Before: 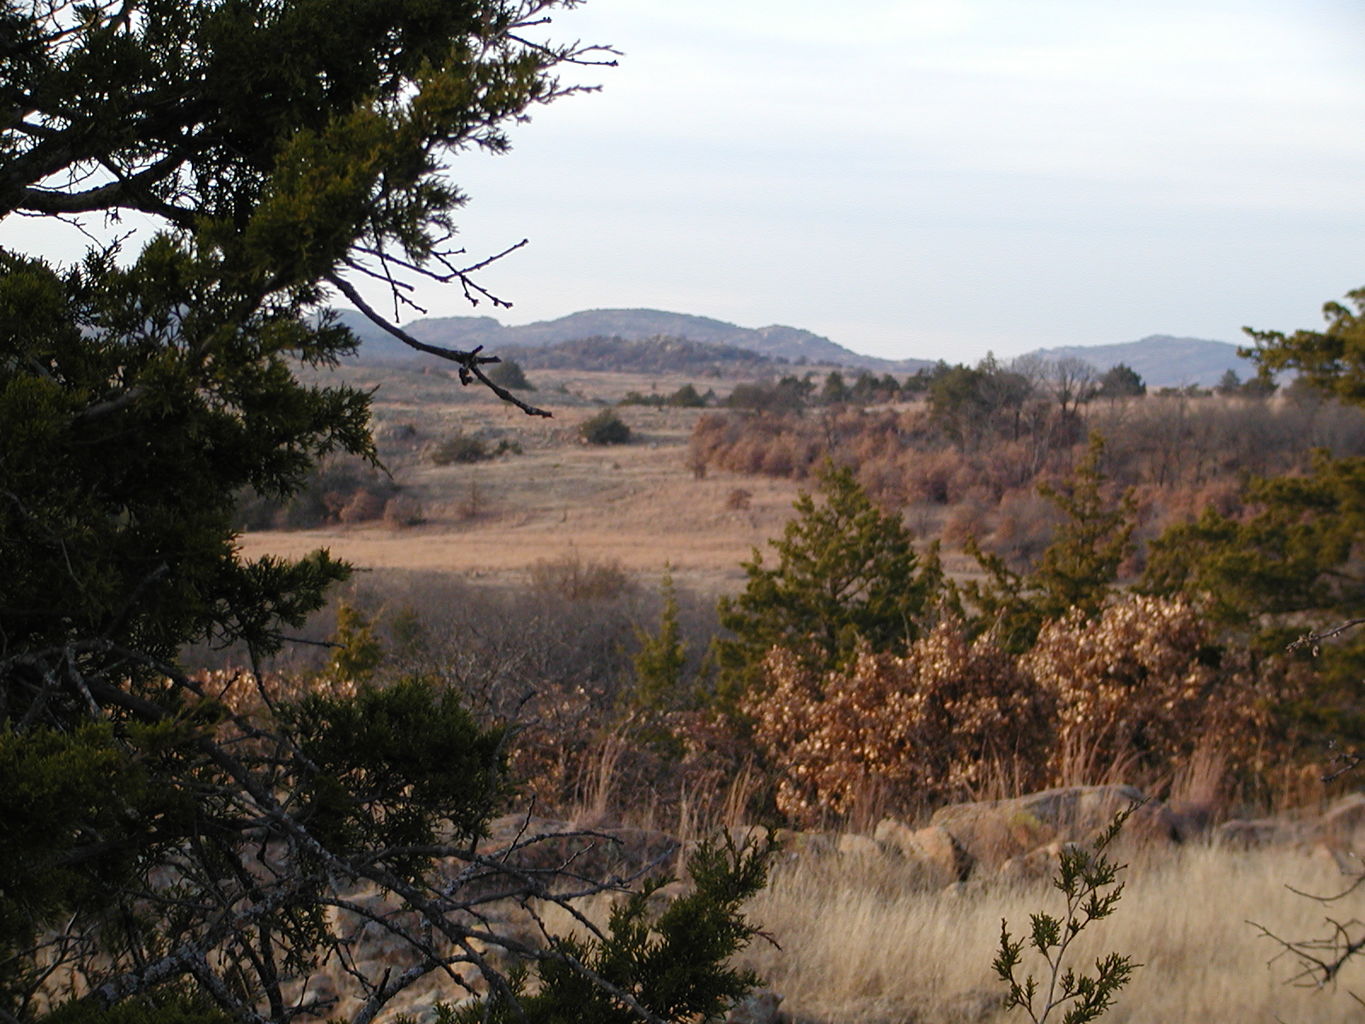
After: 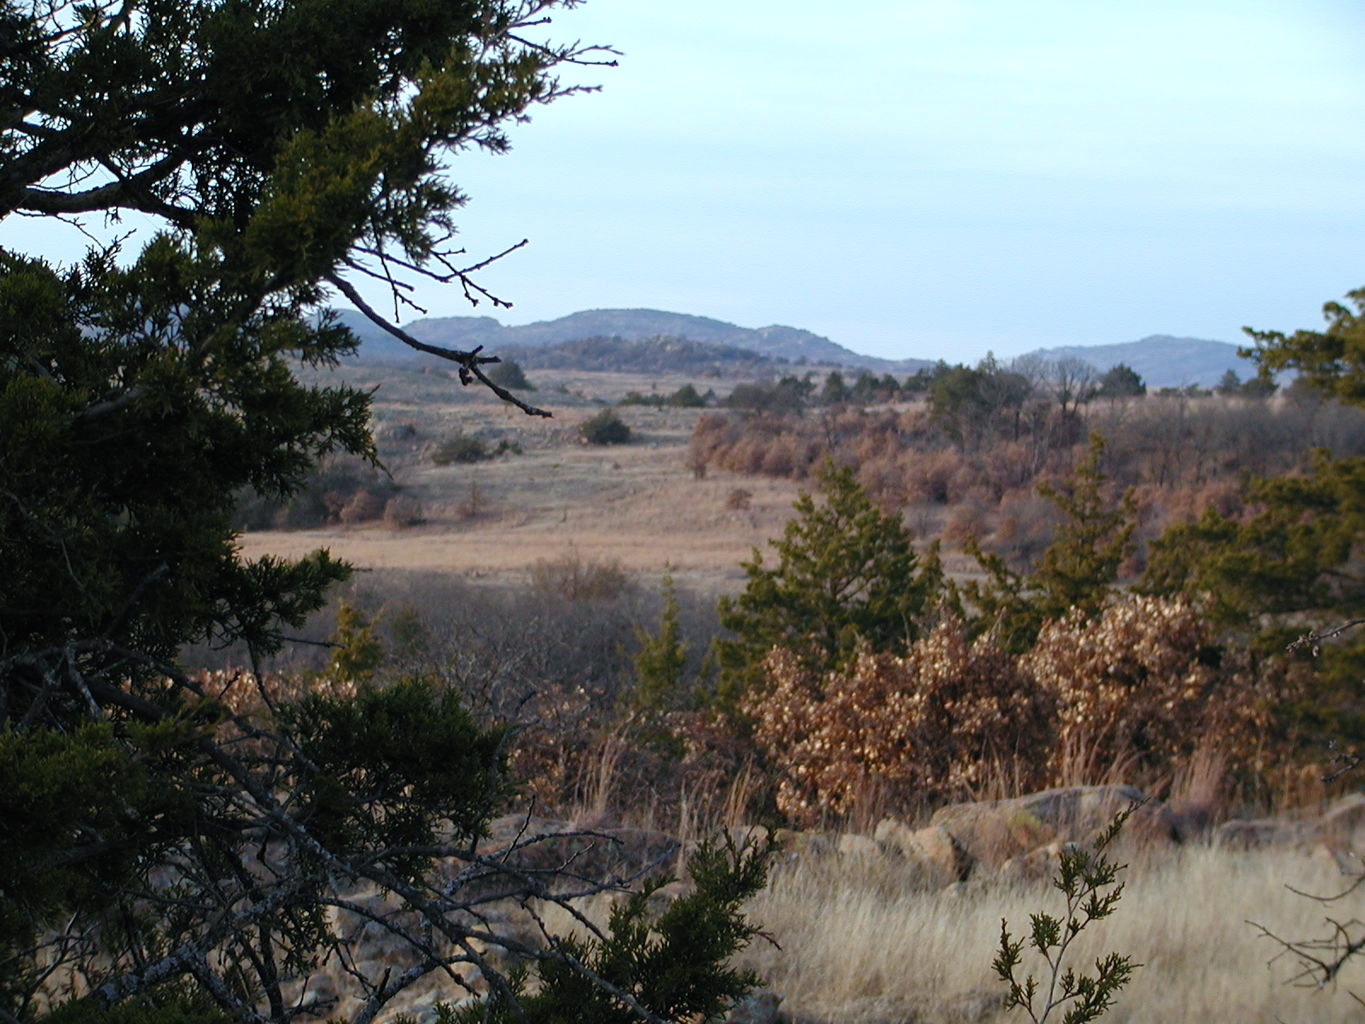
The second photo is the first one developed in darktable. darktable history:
color correction: highlights a* -0.16, highlights b* -0.073
color calibration: gray › normalize channels true, illuminant F (fluorescent), F source F9 (Cool White Deluxe 4150 K) – high CRI, x 0.374, y 0.373, temperature 4156.25 K, gamut compression 0.026
